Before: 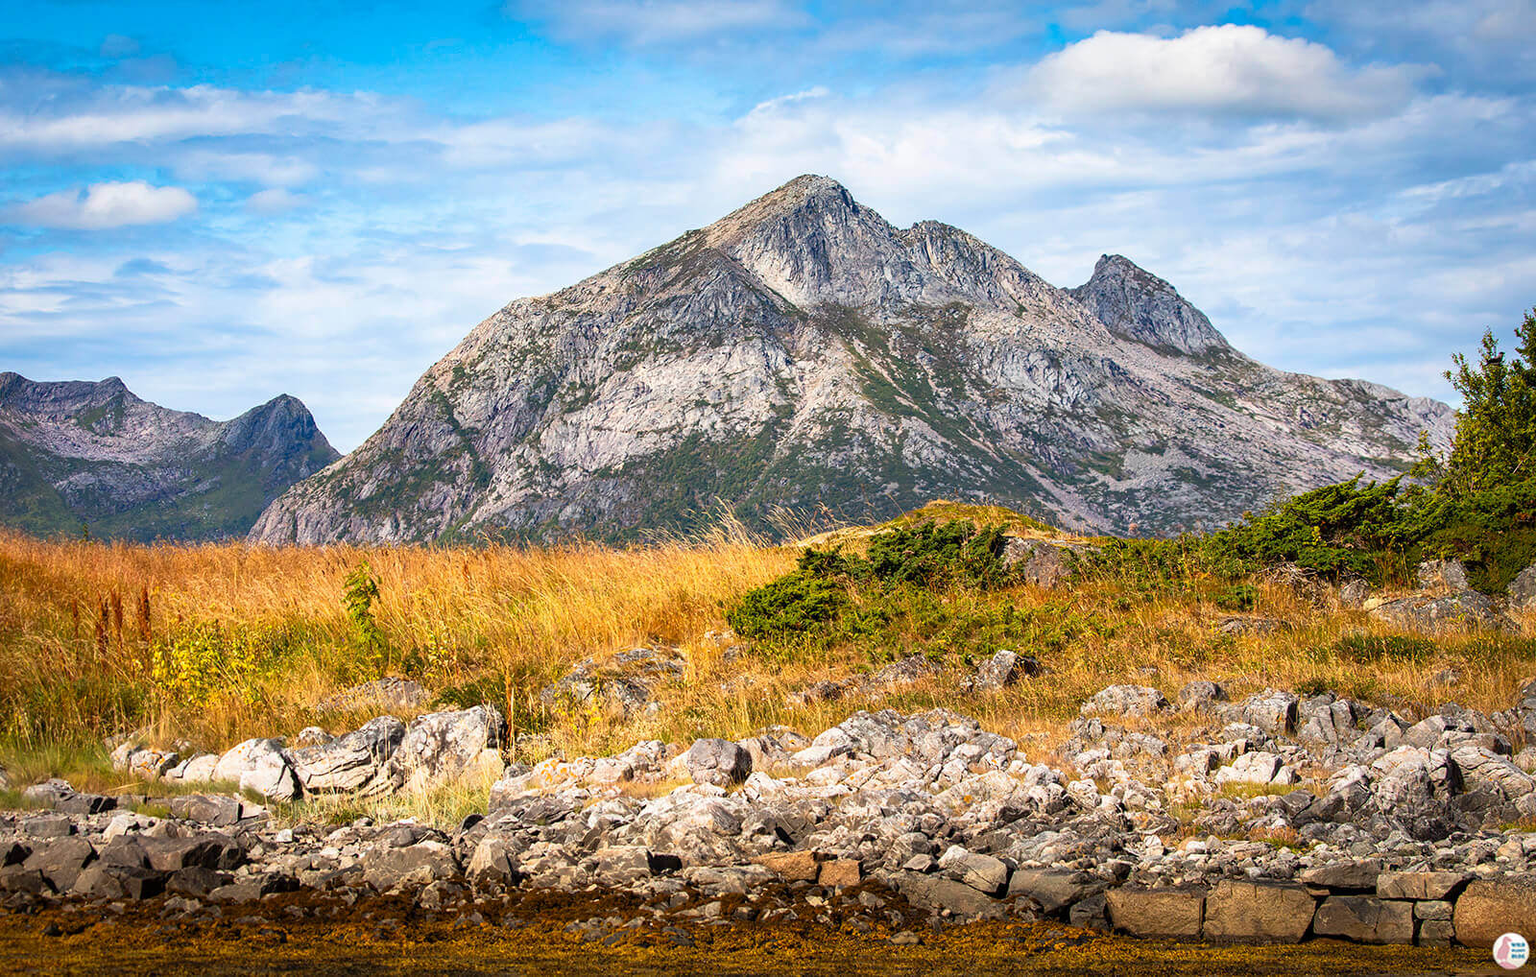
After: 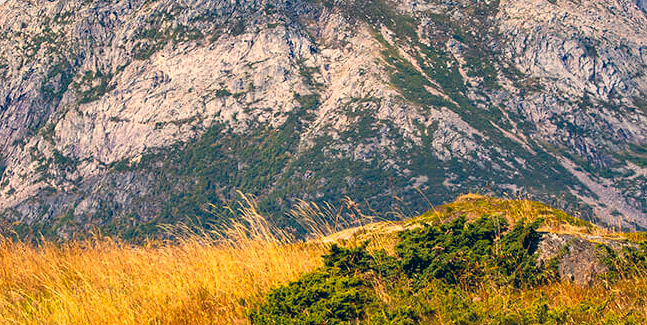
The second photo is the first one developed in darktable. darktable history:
crop: left 31.751%, top 32.172%, right 27.8%, bottom 35.83%
color correction: highlights a* 10.32, highlights b* 14.66, shadows a* -9.59, shadows b* -15.02
